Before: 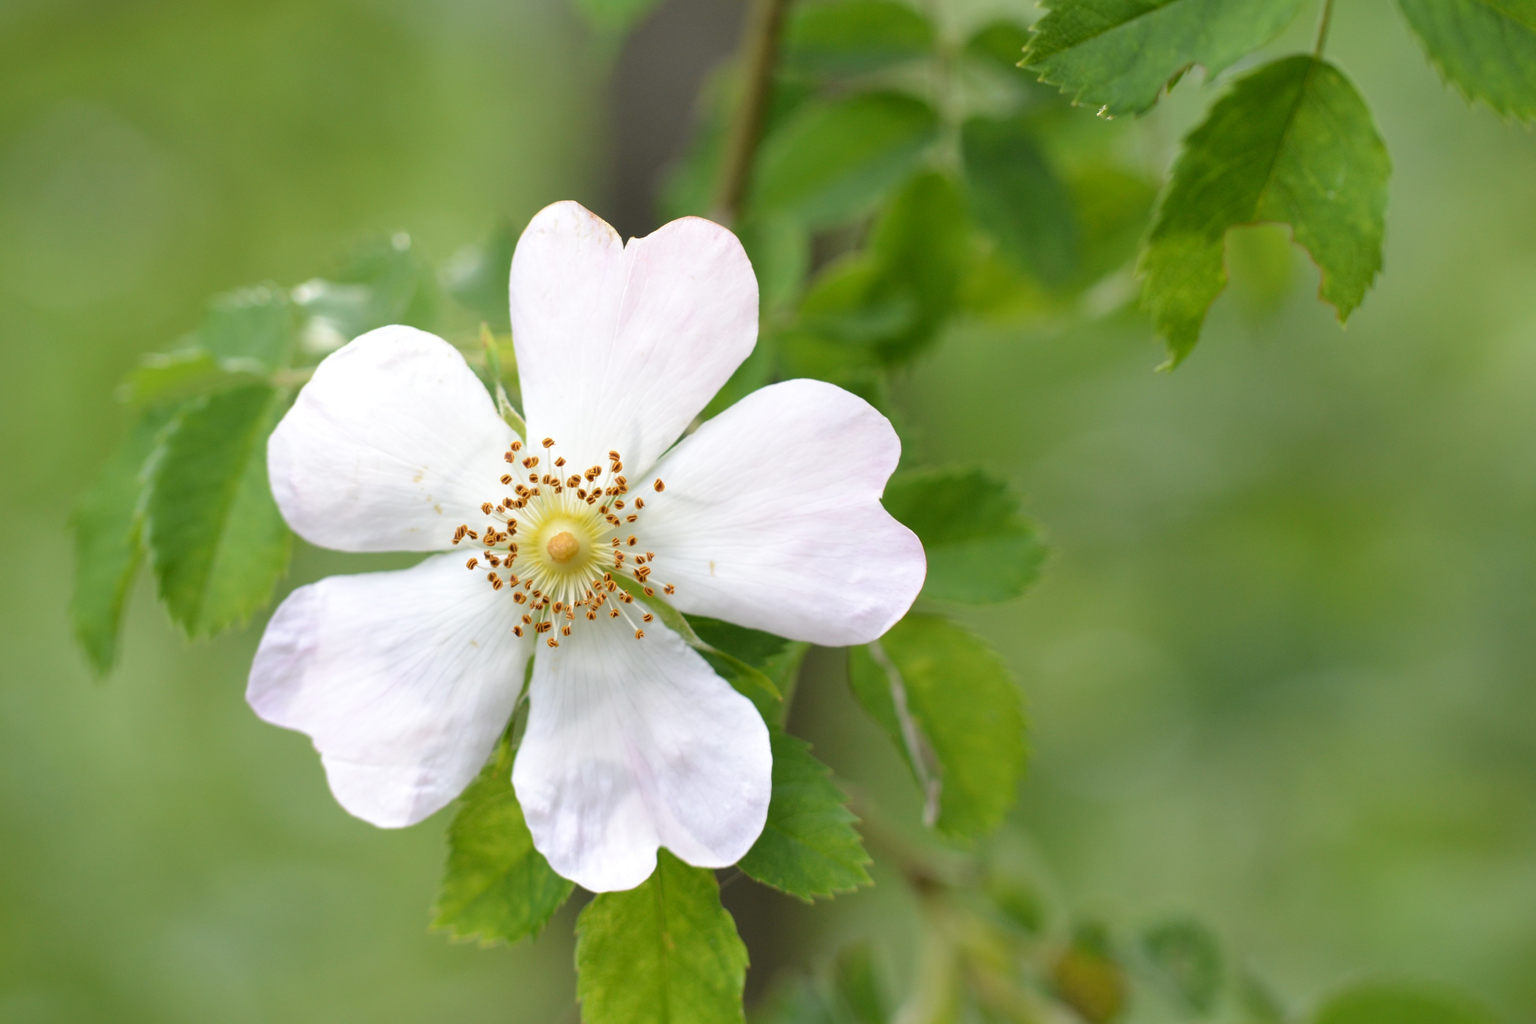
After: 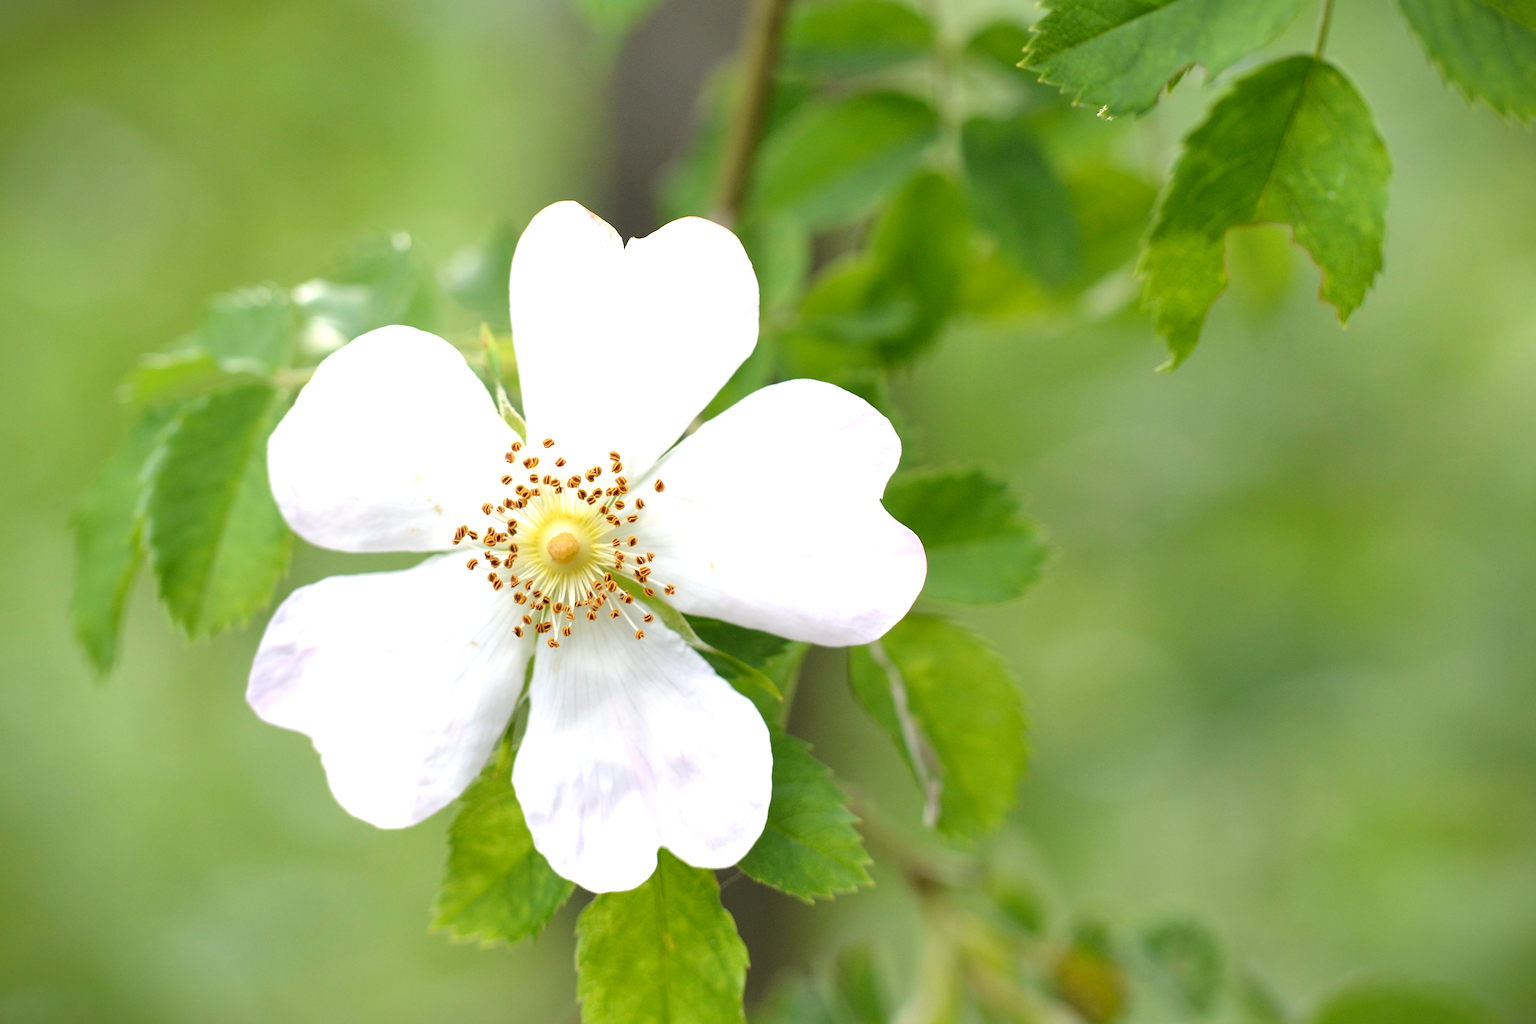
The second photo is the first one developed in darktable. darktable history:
exposure: exposure 0.494 EV, compensate highlight preservation false
sharpen: radius 1.974
vignetting: fall-off start 99.56%, fall-off radius 65.35%, saturation -0.021, automatic ratio true, dithering 8-bit output
tone curve: curves: ch0 [(0, 0) (0.161, 0.144) (0.501, 0.497) (1, 1)], preserve colors none
